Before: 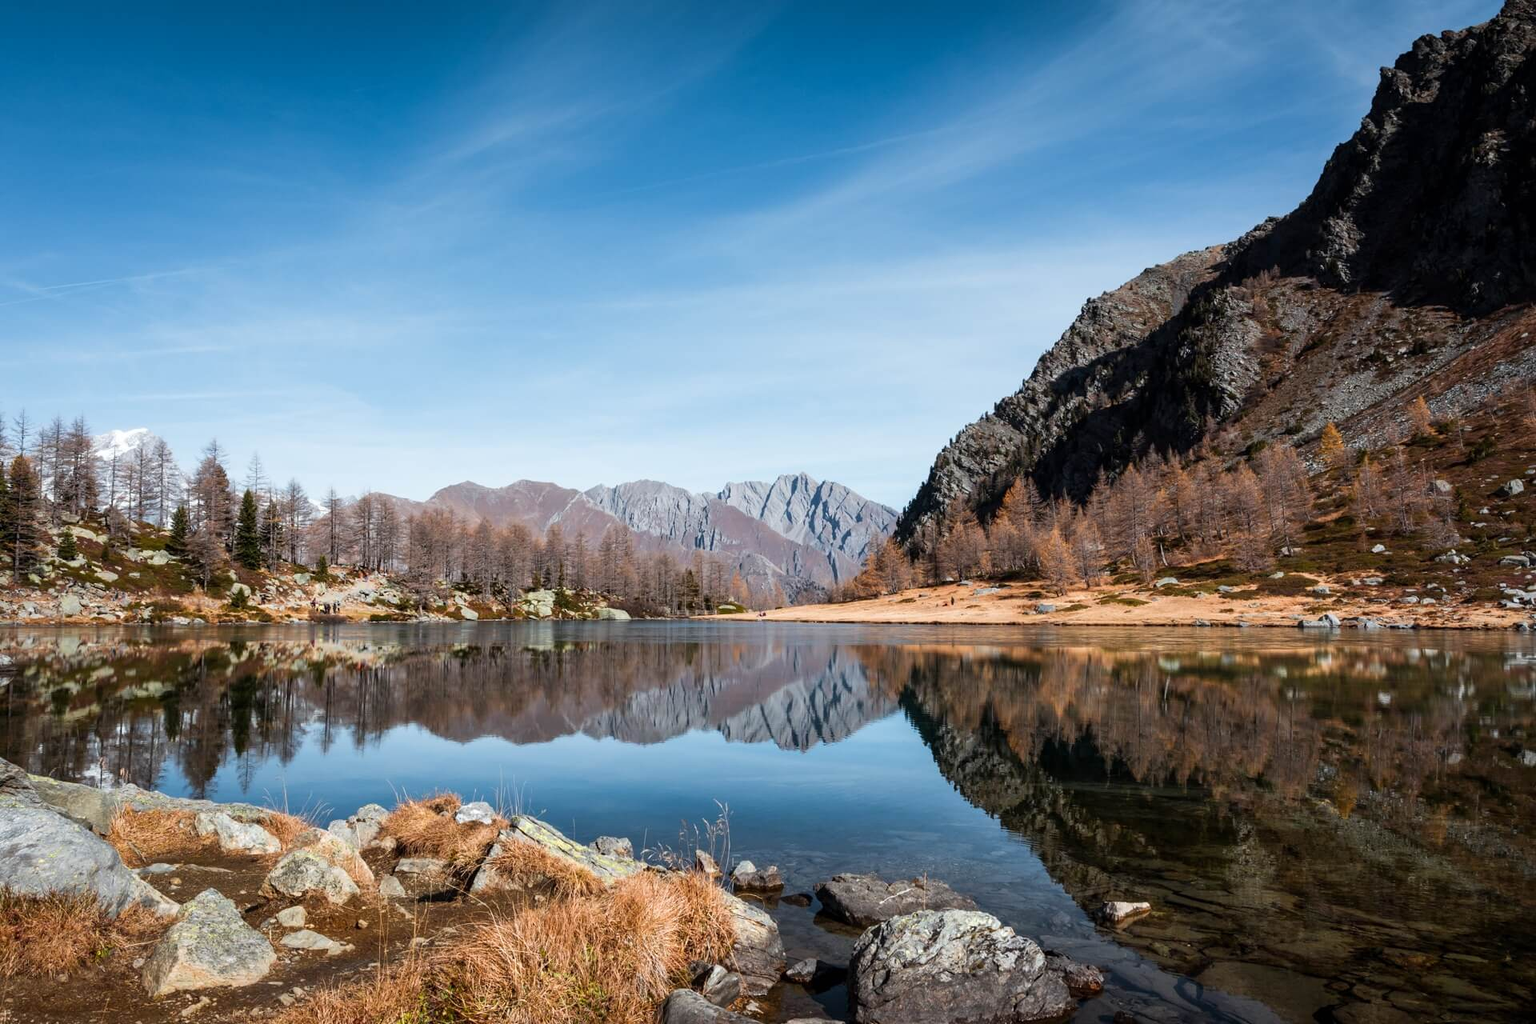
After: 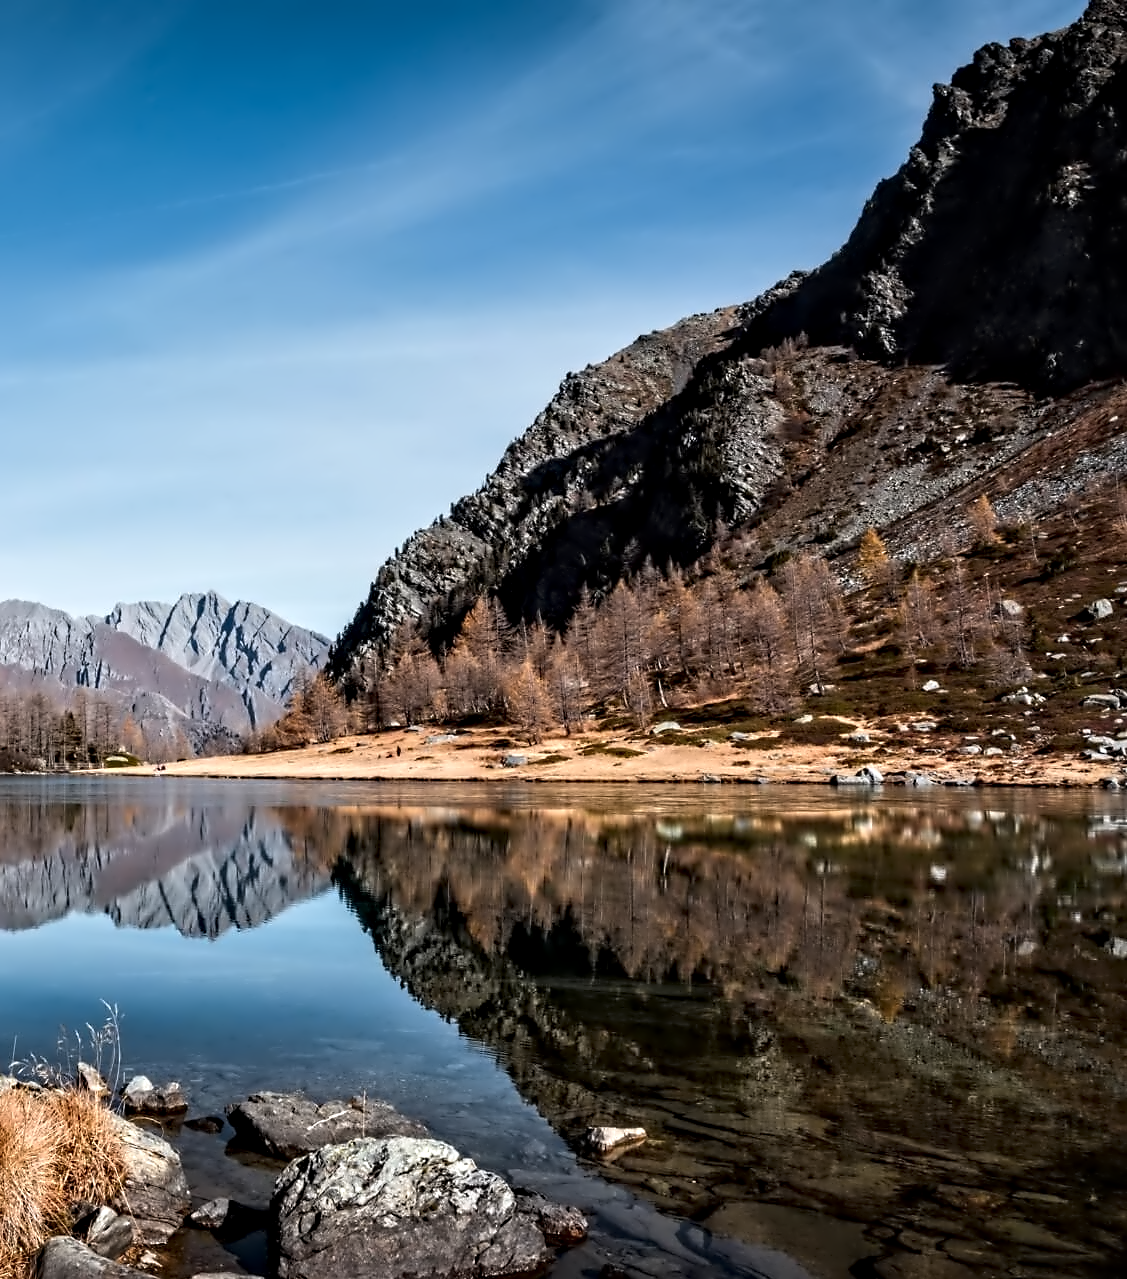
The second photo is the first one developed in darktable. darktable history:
crop: left 41.257%
contrast equalizer: y [[0.5, 0.542, 0.583, 0.625, 0.667, 0.708], [0.5 ×6], [0.5 ×6], [0, 0.033, 0.067, 0.1, 0.133, 0.167], [0, 0.05, 0.1, 0.15, 0.2, 0.25]]
